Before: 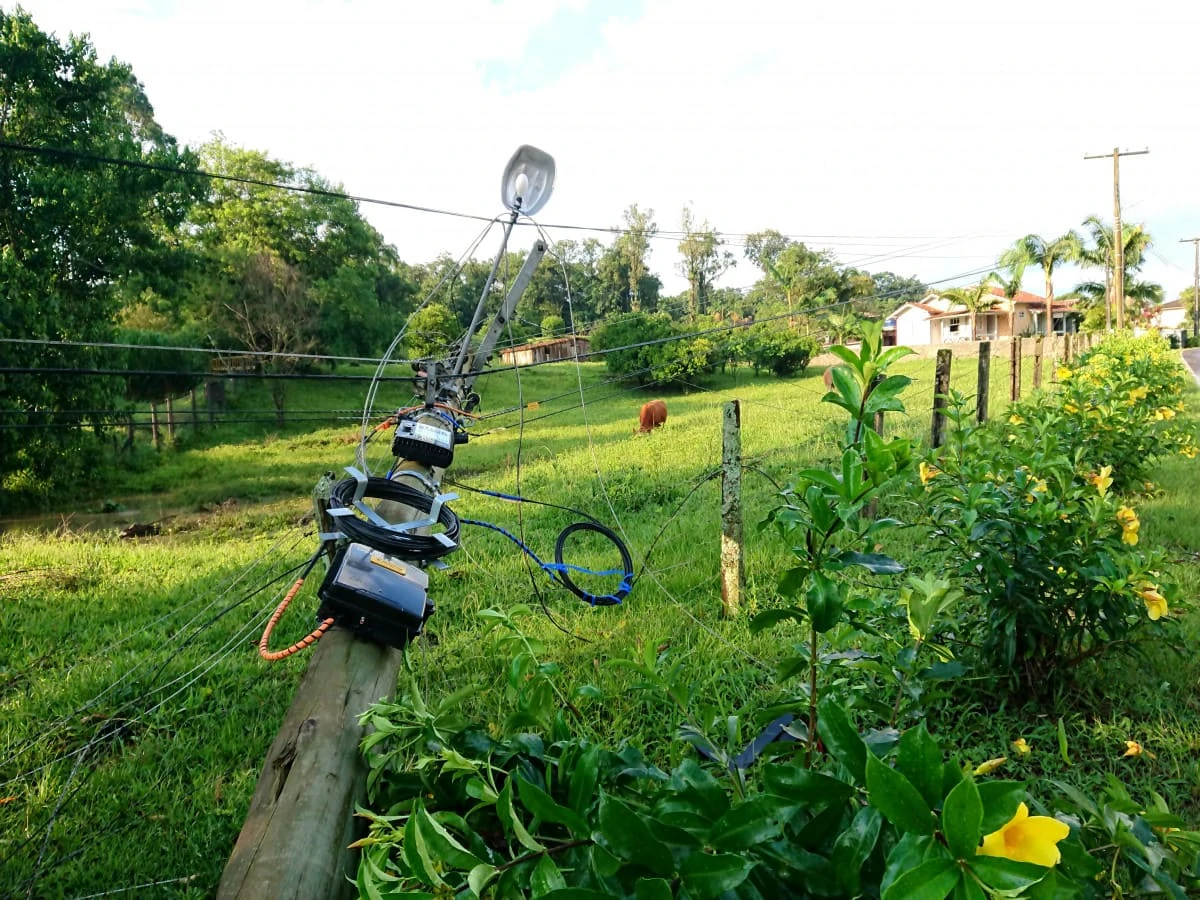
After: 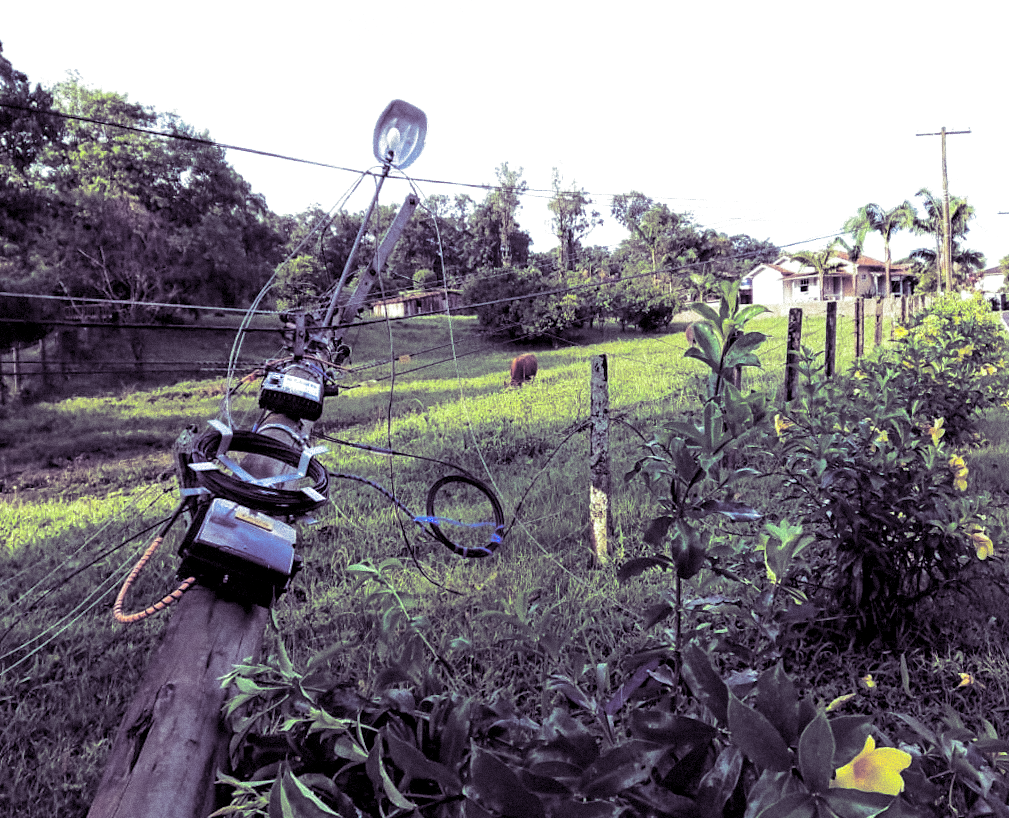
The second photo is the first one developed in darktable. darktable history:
grain: mid-tones bias 0%
crop and rotate: left 14.584%
split-toning: shadows › hue 266.4°, shadows › saturation 0.4, highlights › hue 61.2°, highlights › saturation 0.3, compress 0%
local contrast: highlights 25%, shadows 75%, midtone range 0.75
white balance: red 0.948, green 1.02, blue 1.176
rotate and perspective: rotation -0.013°, lens shift (vertical) -0.027, lens shift (horizontal) 0.178, crop left 0.016, crop right 0.989, crop top 0.082, crop bottom 0.918
